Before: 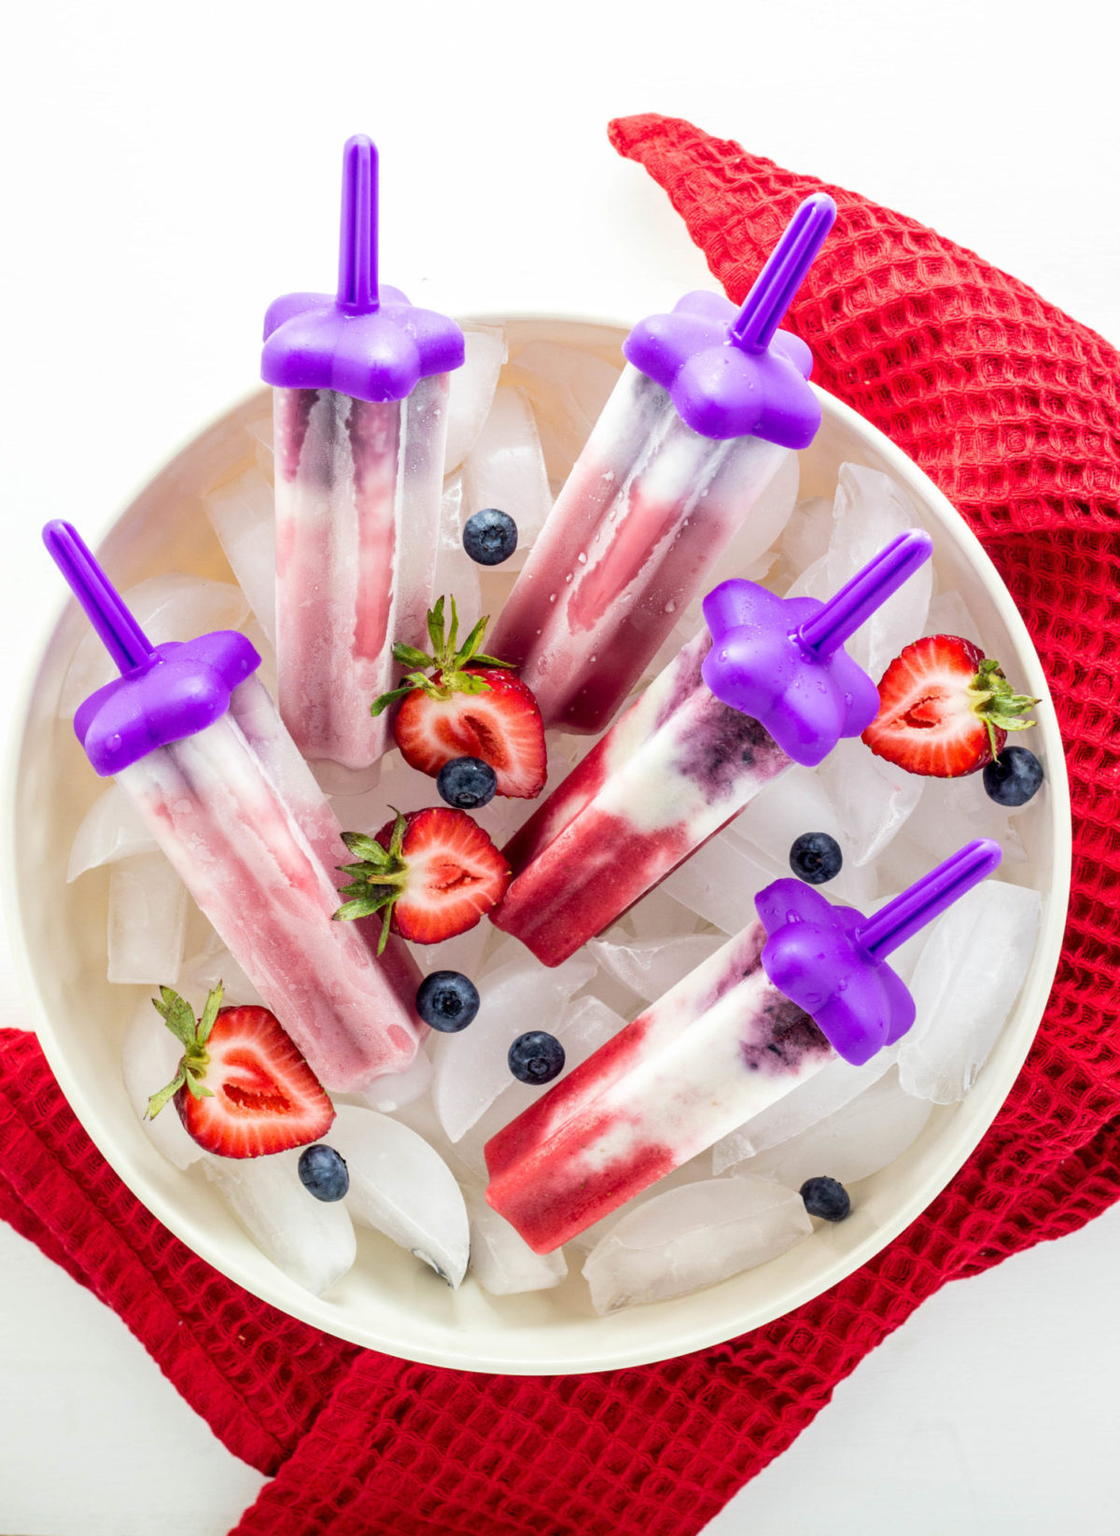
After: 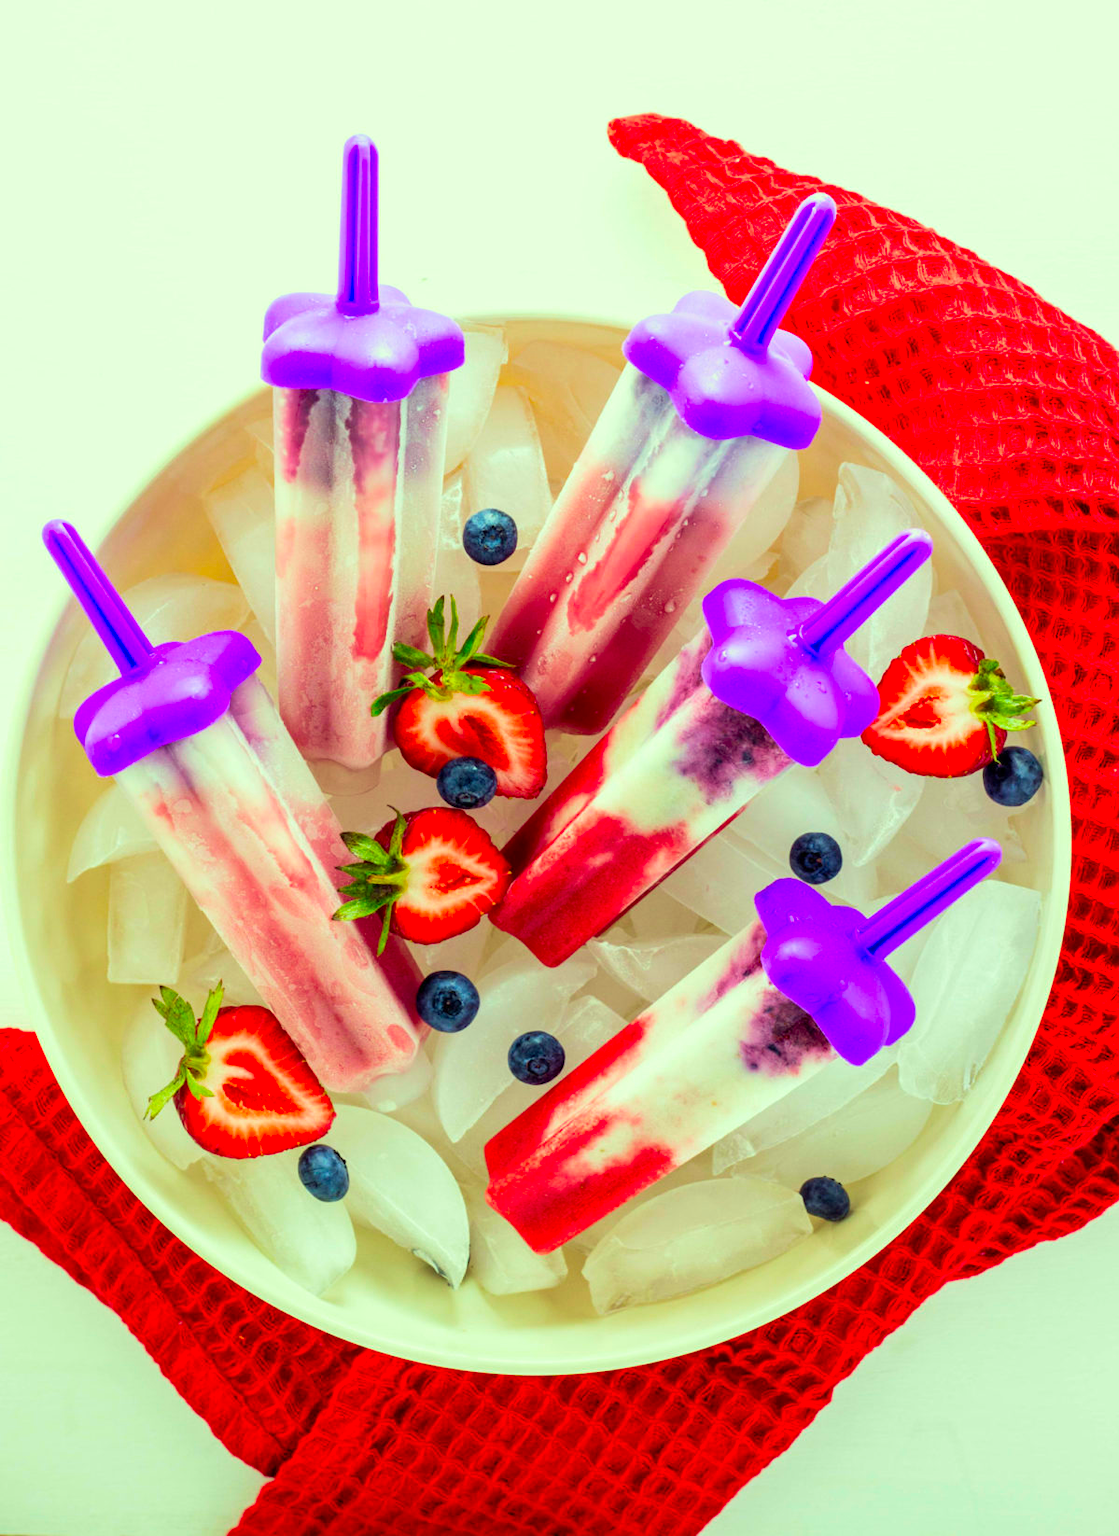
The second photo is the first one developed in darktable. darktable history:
exposure: compensate highlight preservation false
velvia: on, module defaults
color correction: highlights a* -10.77, highlights b* 9.8, saturation 1.72
